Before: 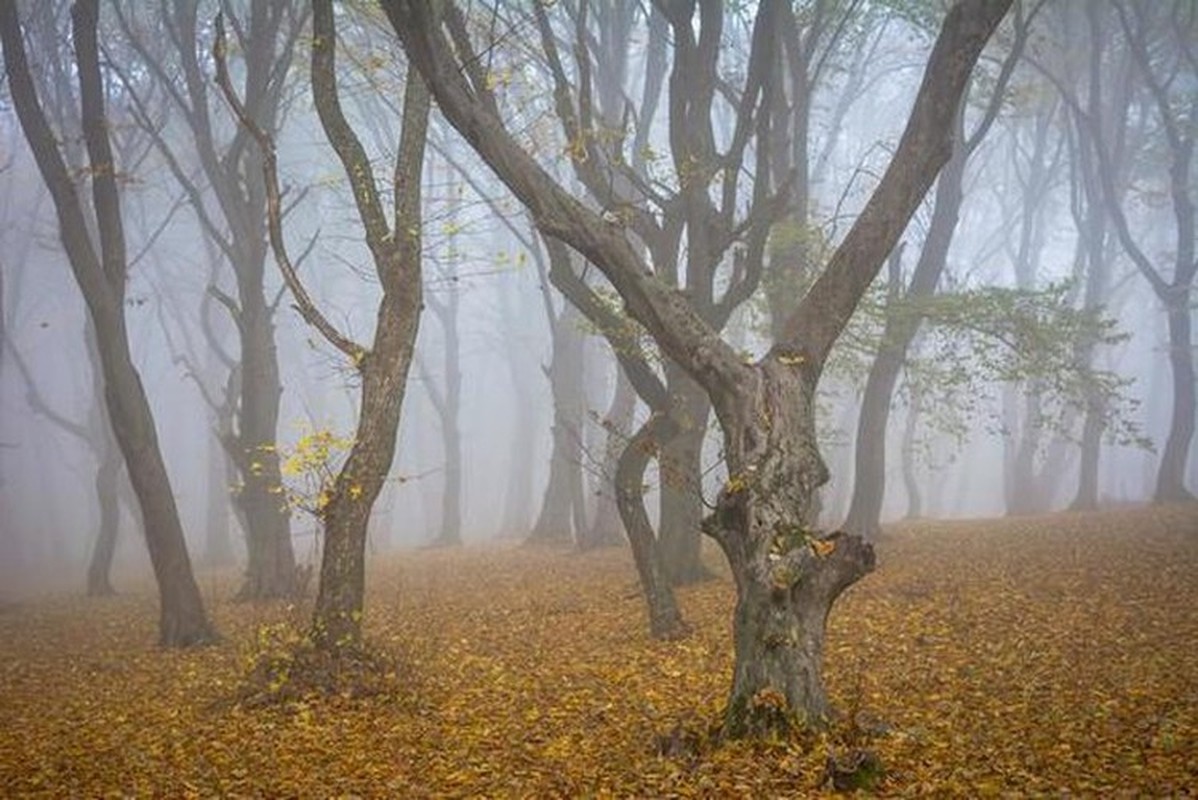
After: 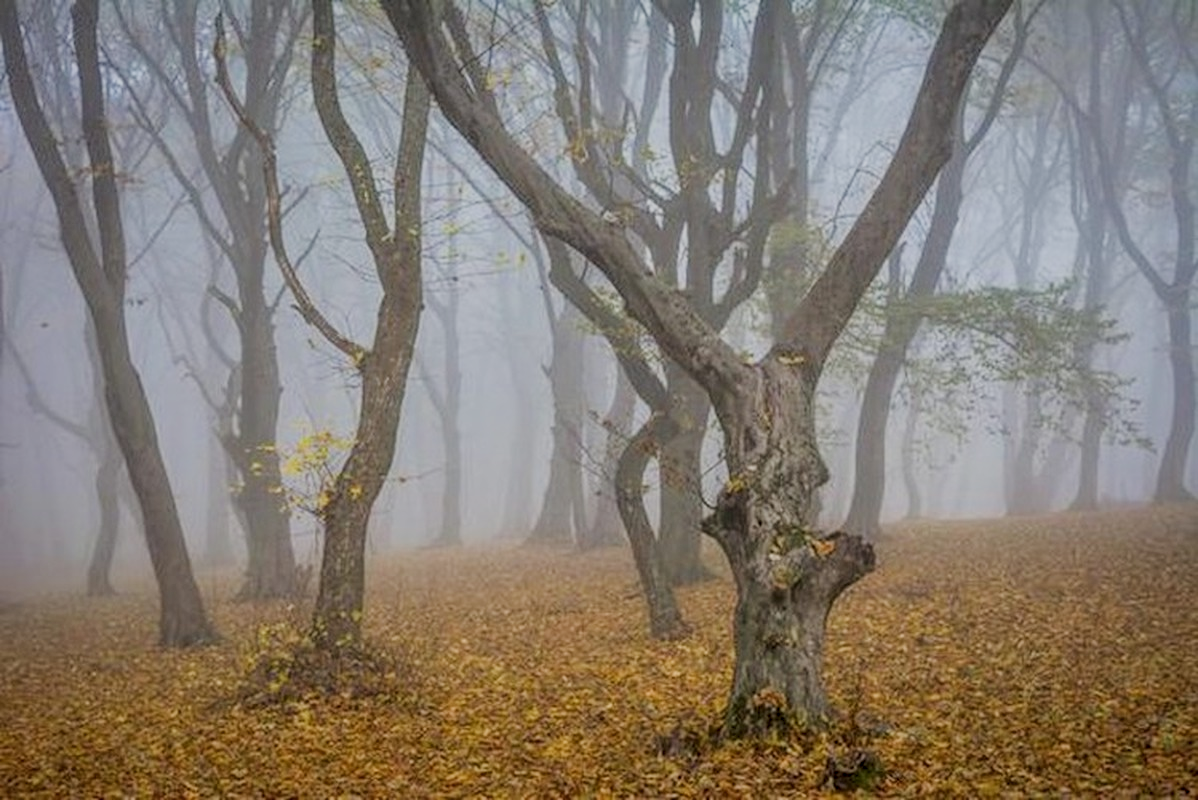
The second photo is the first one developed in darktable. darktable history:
shadows and highlights: shadows 39.62, highlights -59.8
local contrast: on, module defaults
filmic rgb: black relative exposure -7.34 EV, white relative exposure 5.05 EV, hardness 3.2
